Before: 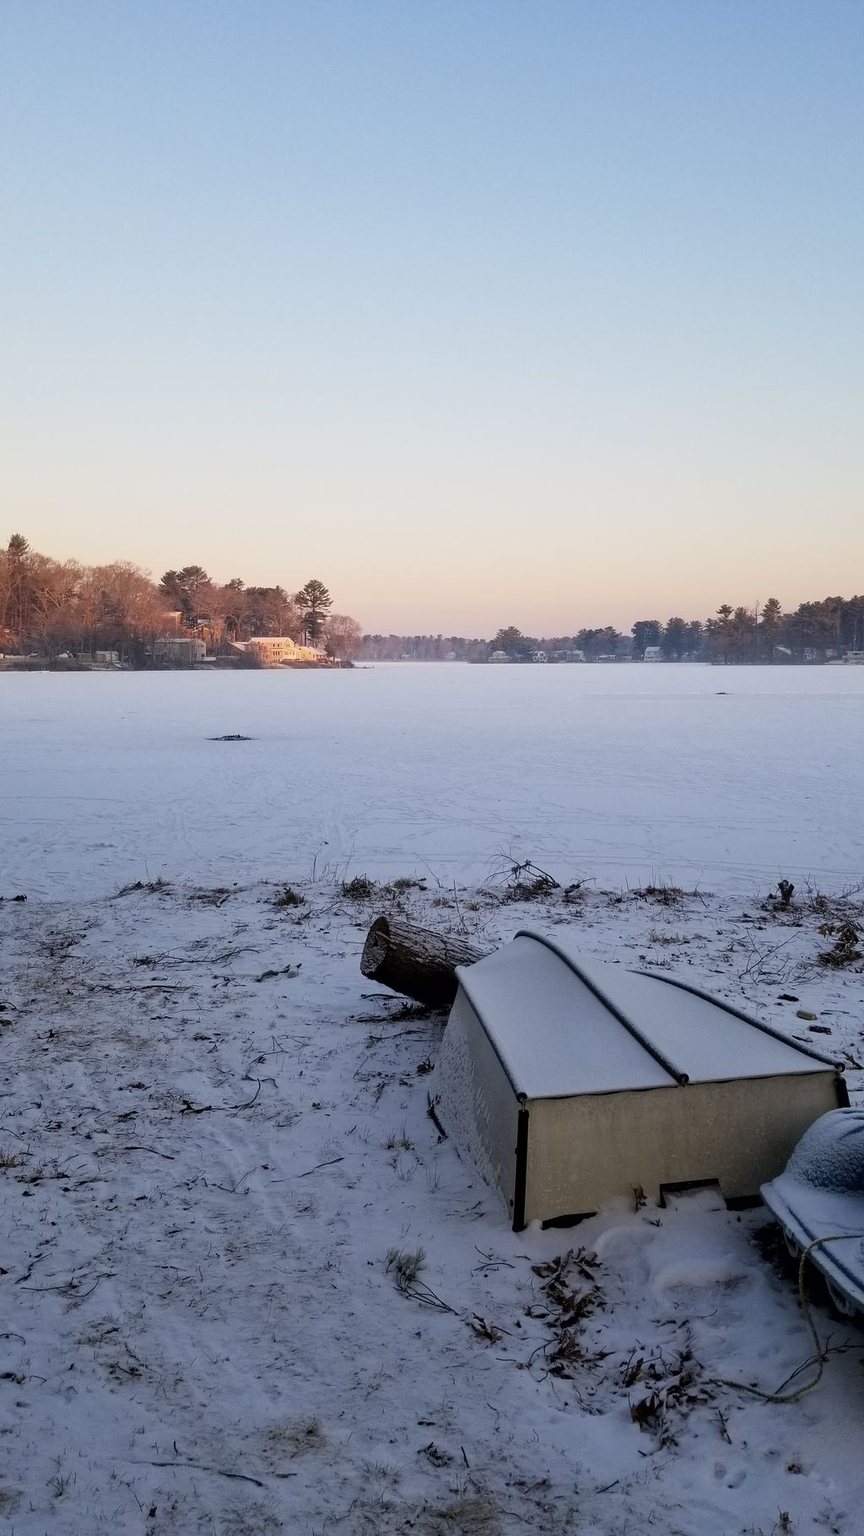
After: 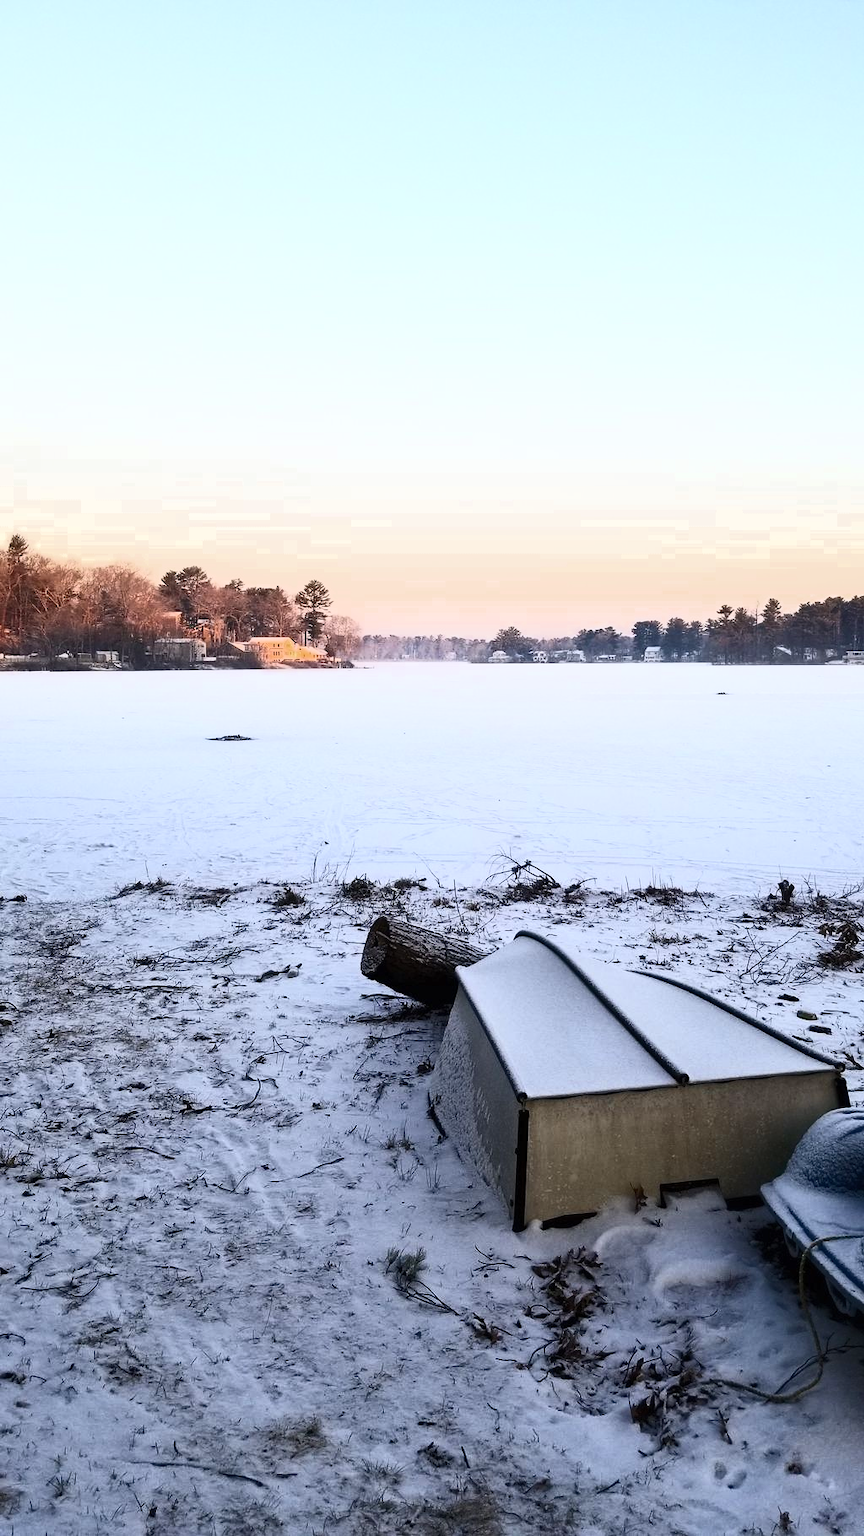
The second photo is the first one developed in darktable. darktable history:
contrast brightness saturation: contrast 0.62, brightness 0.34, saturation 0.14
color zones: curves: ch0 [(0.11, 0.396) (0.195, 0.36) (0.25, 0.5) (0.303, 0.412) (0.357, 0.544) (0.75, 0.5) (0.967, 0.328)]; ch1 [(0, 0.468) (0.112, 0.512) (0.202, 0.6) (0.25, 0.5) (0.307, 0.352) (0.357, 0.544) (0.75, 0.5) (0.963, 0.524)]
